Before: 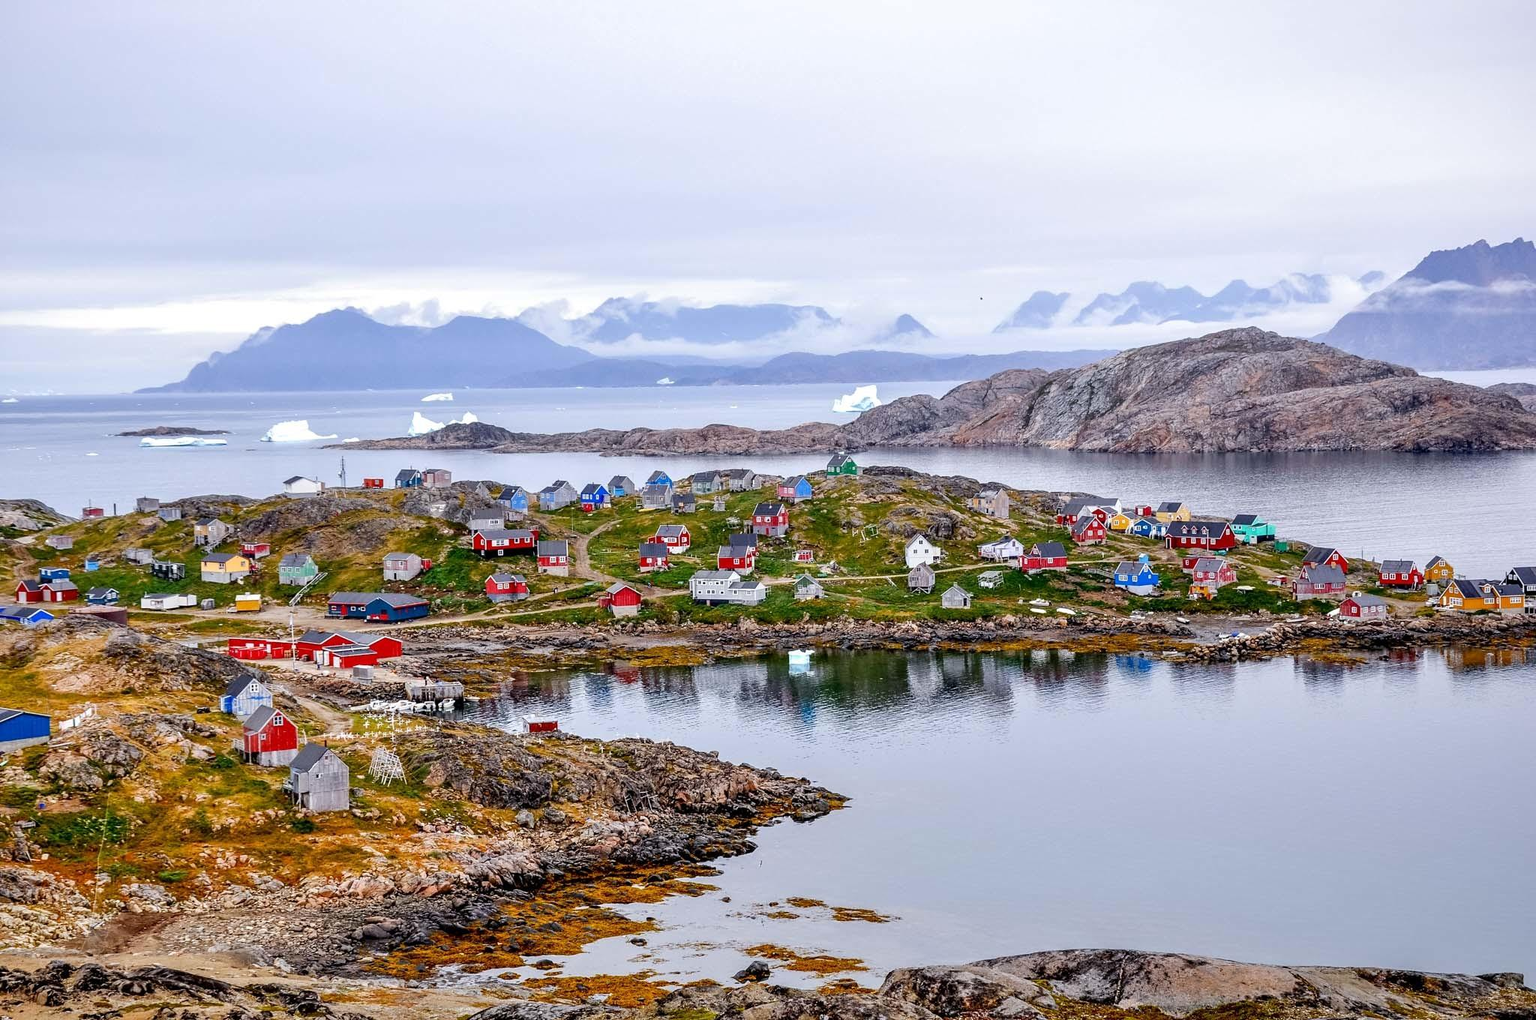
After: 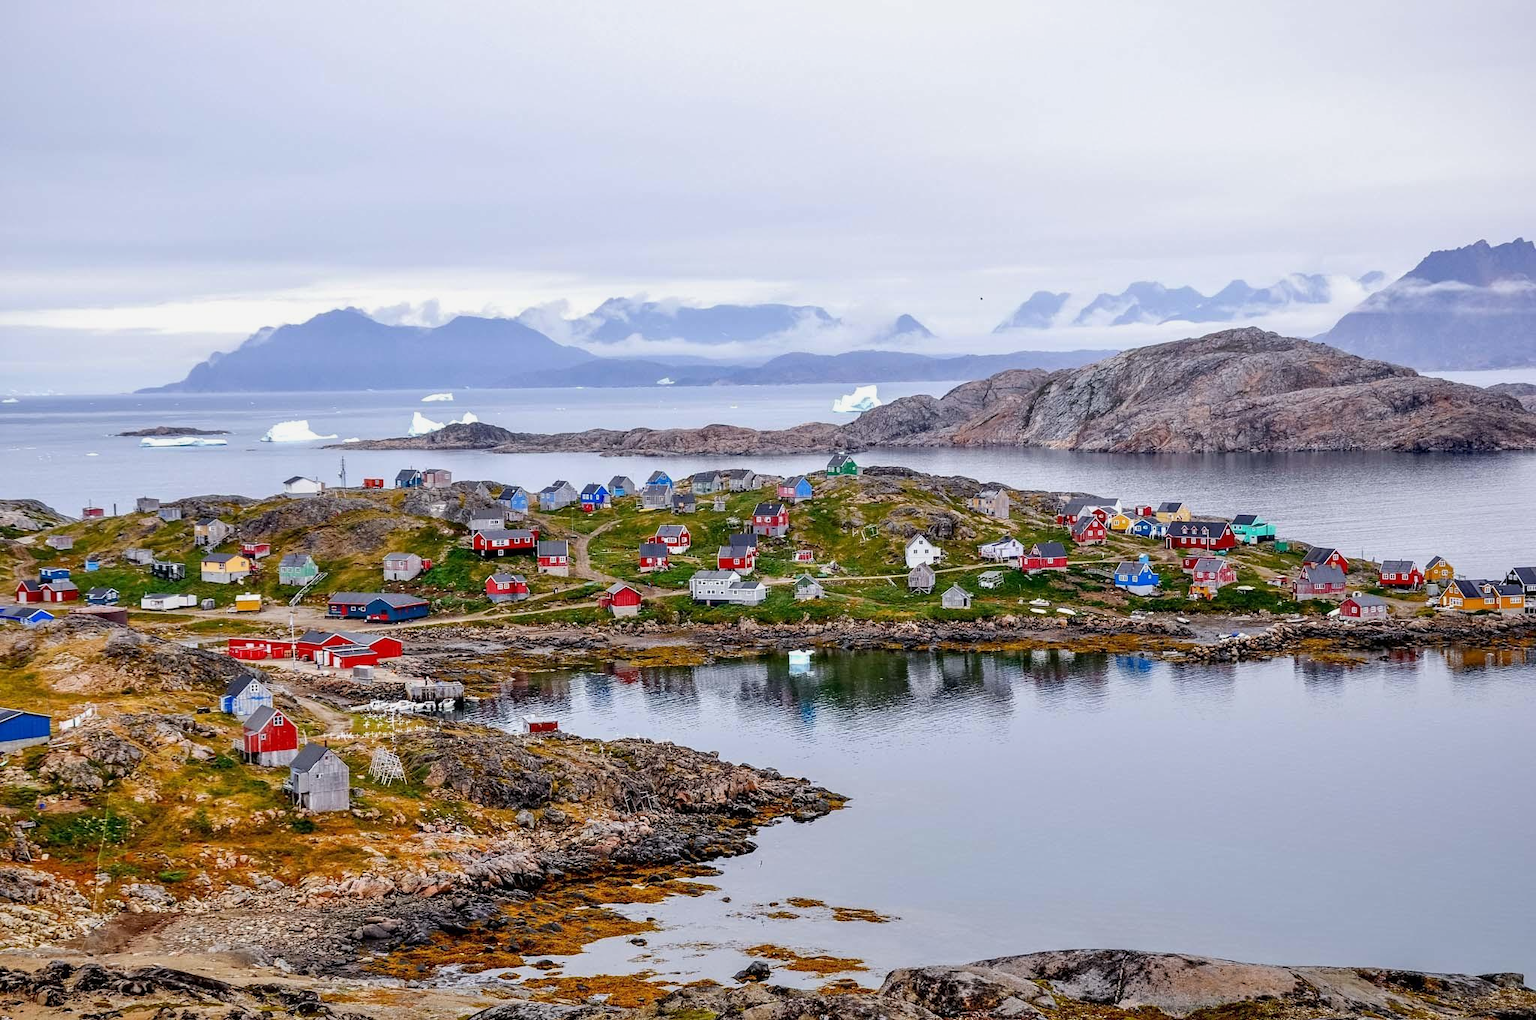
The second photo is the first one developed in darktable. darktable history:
exposure: exposure -0.143 EV, compensate highlight preservation false
